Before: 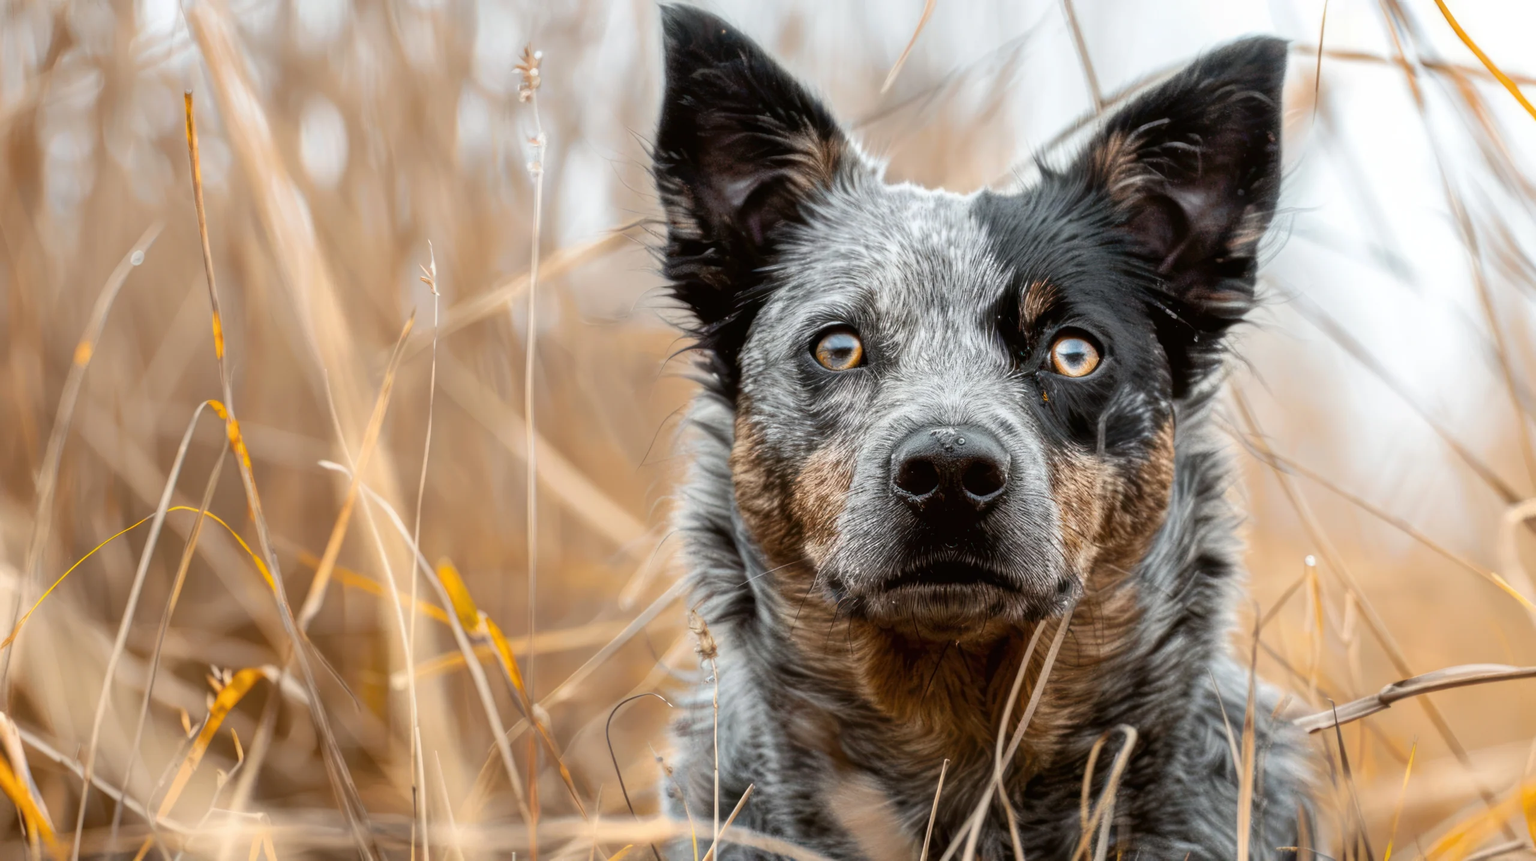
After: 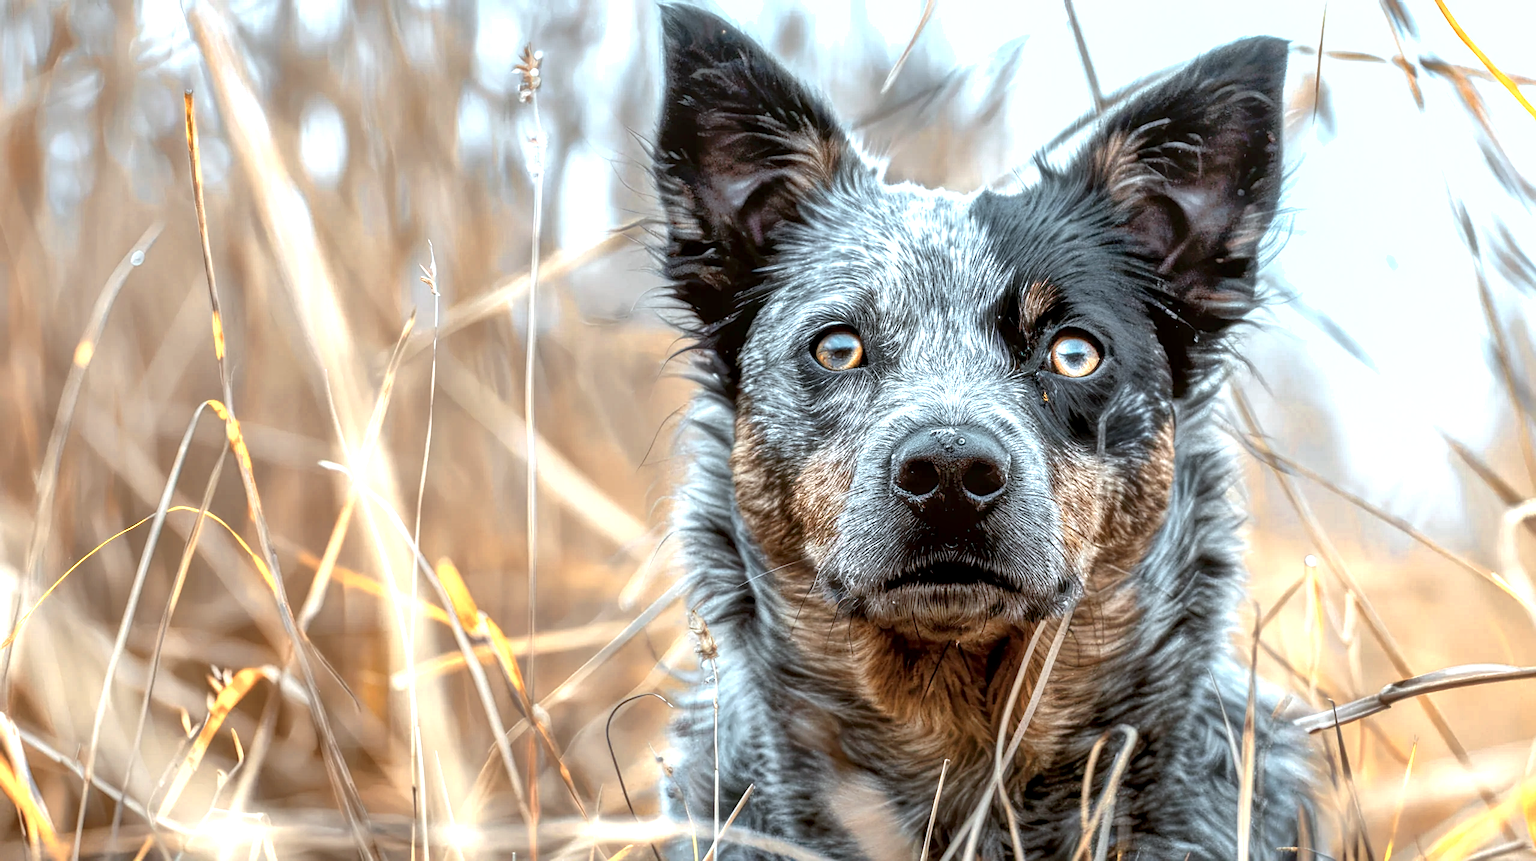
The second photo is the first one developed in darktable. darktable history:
shadows and highlights: on, module defaults
local contrast: detail 130%
color calibration: illuminant F (fluorescent), F source F9 (Cool White Deluxe 4150 K) – high CRI, x 0.374, y 0.373, temperature 4155.2 K
exposure: black level correction 0.001, exposure 0.499 EV, compensate exposure bias true, compensate highlight preservation false
color zones: curves: ch0 [(0.018, 0.548) (0.224, 0.64) (0.425, 0.447) (0.675, 0.575) (0.732, 0.579)]; ch1 [(0.066, 0.487) (0.25, 0.5) (0.404, 0.43) (0.75, 0.421) (0.956, 0.421)]; ch2 [(0.044, 0.561) (0.215, 0.465) (0.399, 0.544) (0.465, 0.548) (0.614, 0.447) (0.724, 0.43) (0.882, 0.623) (0.956, 0.632)]
sharpen: on, module defaults
